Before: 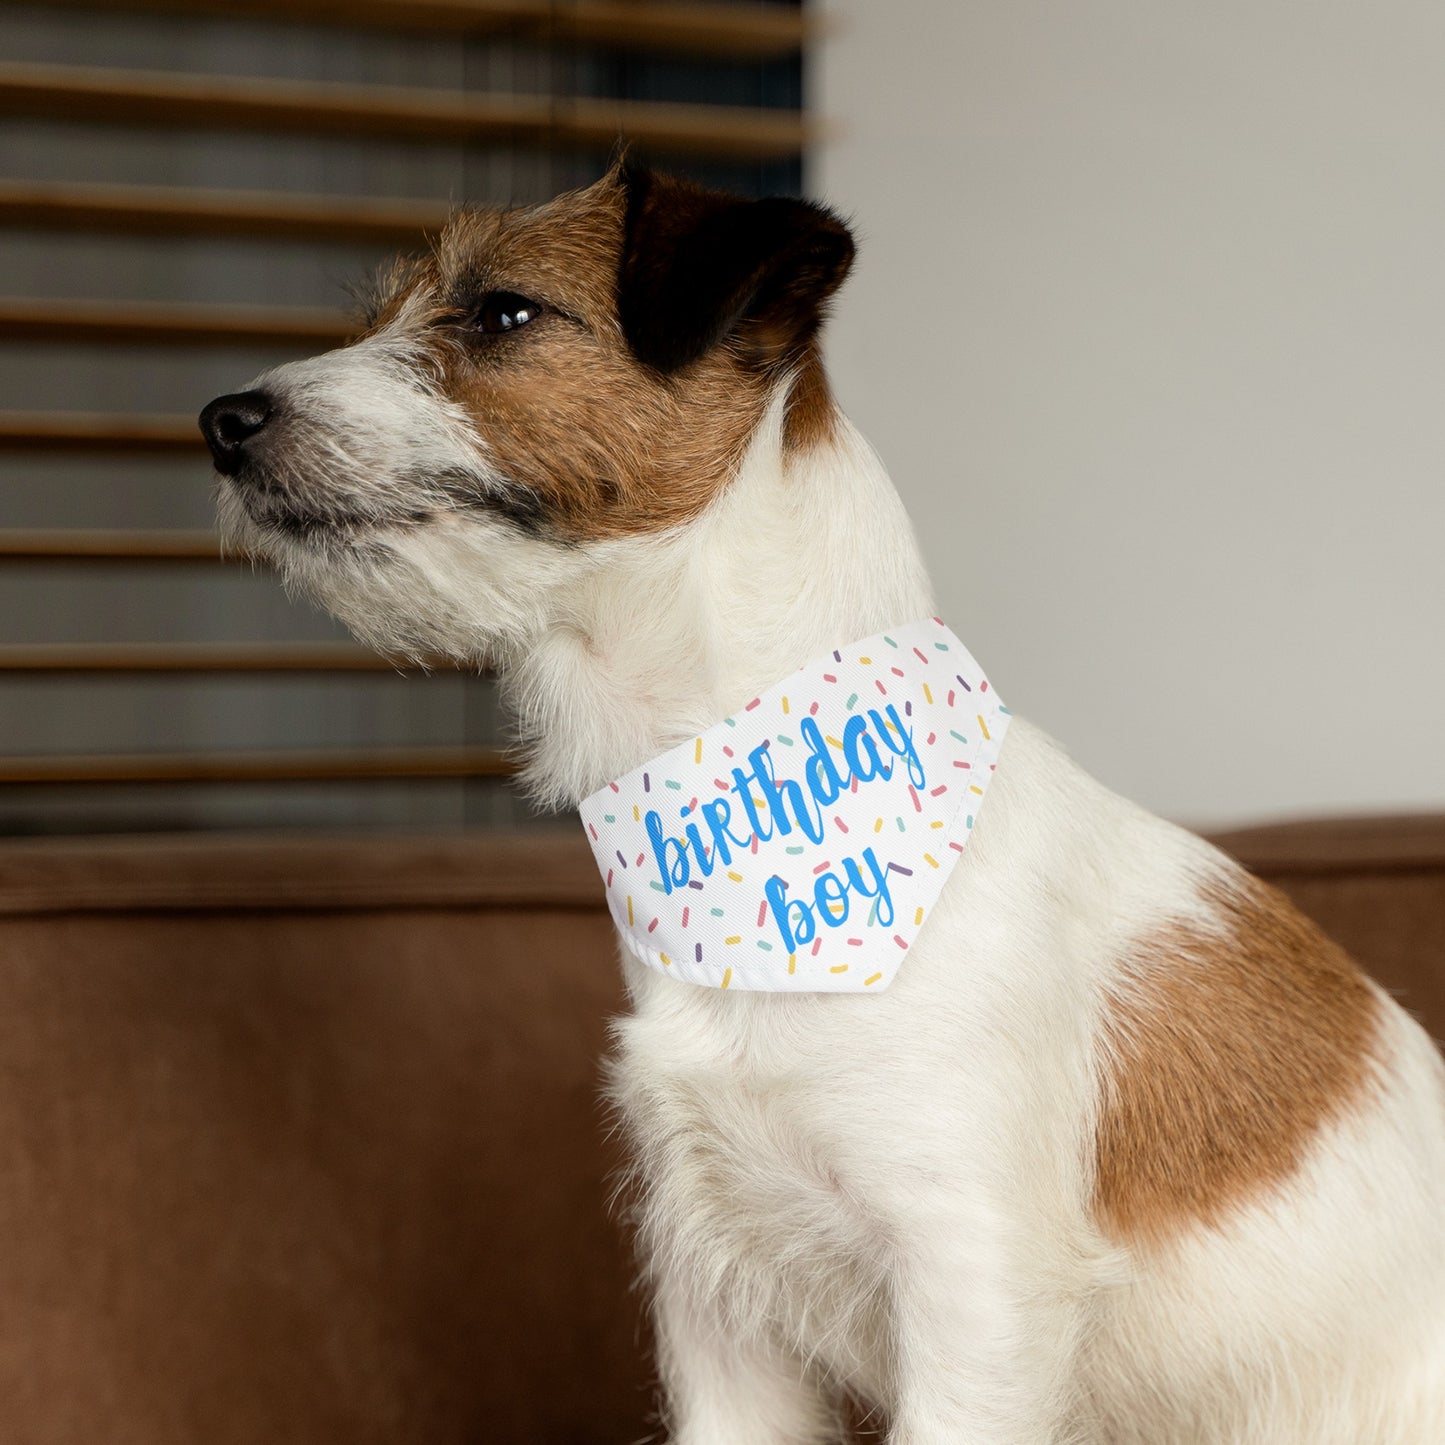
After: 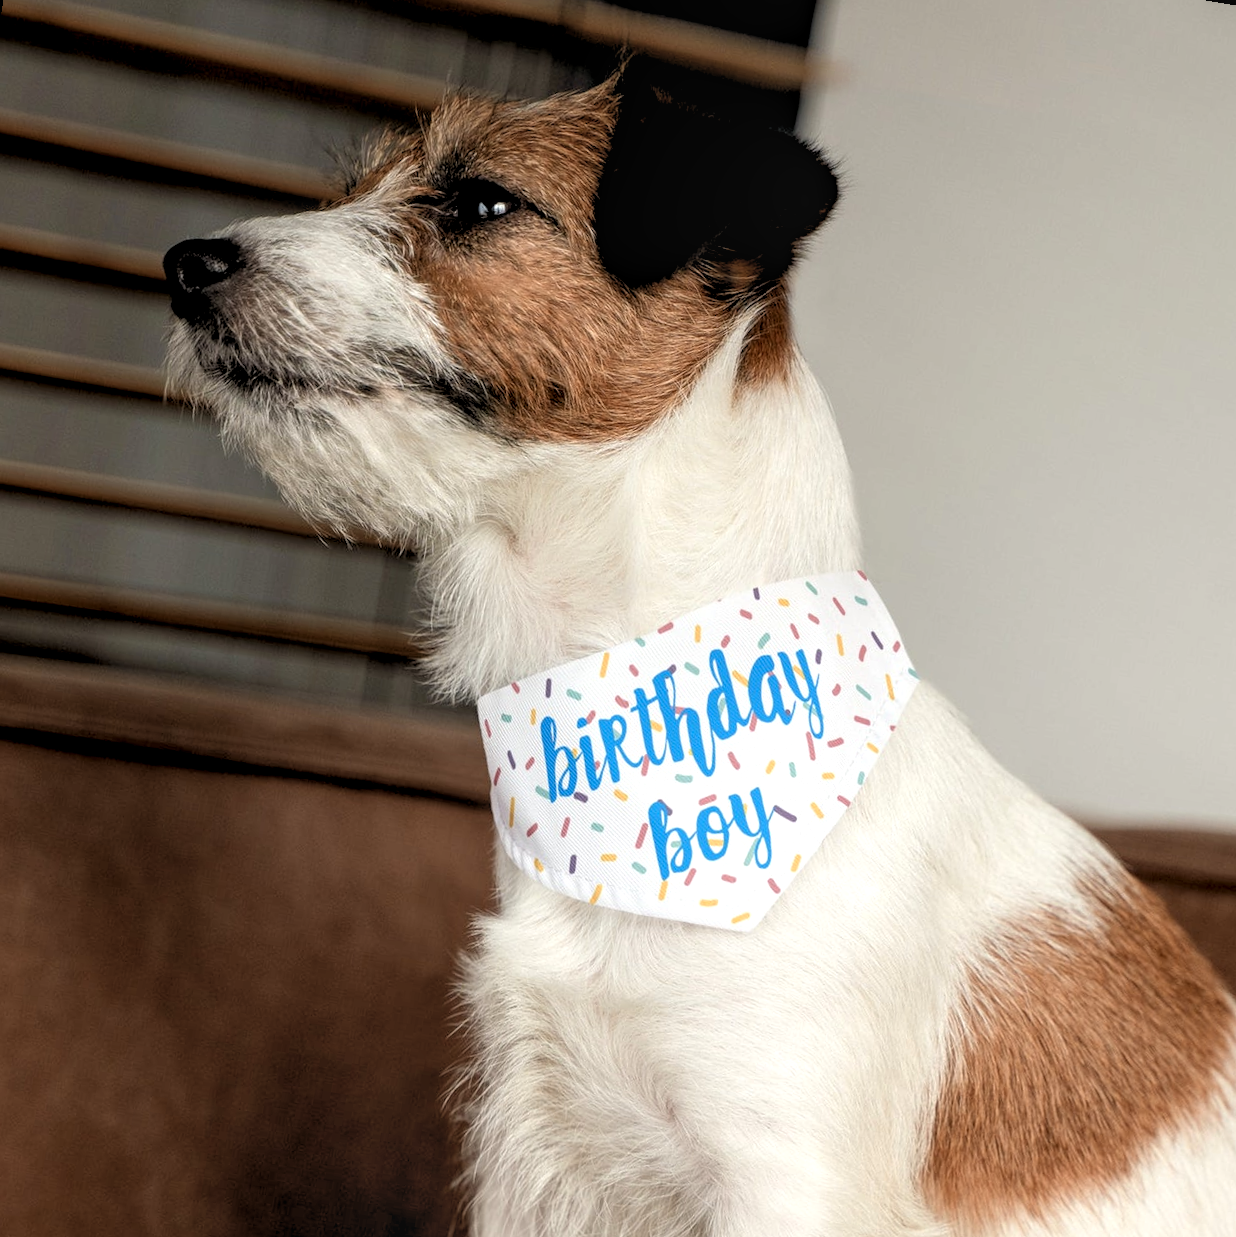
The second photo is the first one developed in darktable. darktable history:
color zones: curves: ch1 [(0, 0.455) (0.063, 0.455) (0.286, 0.495) (0.429, 0.5) (0.571, 0.5) (0.714, 0.5) (0.857, 0.5) (1, 0.455)]; ch2 [(0, 0.532) (0.063, 0.521) (0.233, 0.447) (0.429, 0.489) (0.571, 0.5) (0.714, 0.5) (0.857, 0.5) (1, 0.532)]
rgb levels: levels [[0.01, 0.419, 0.839], [0, 0.5, 1], [0, 0.5, 1]]
local contrast: on, module defaults
crop and rotate: left 11.831%, top 11.346%, right 13.429%, bottom 13.899%
rotate and perspective: rotation 9.12°, automatic cropping off
